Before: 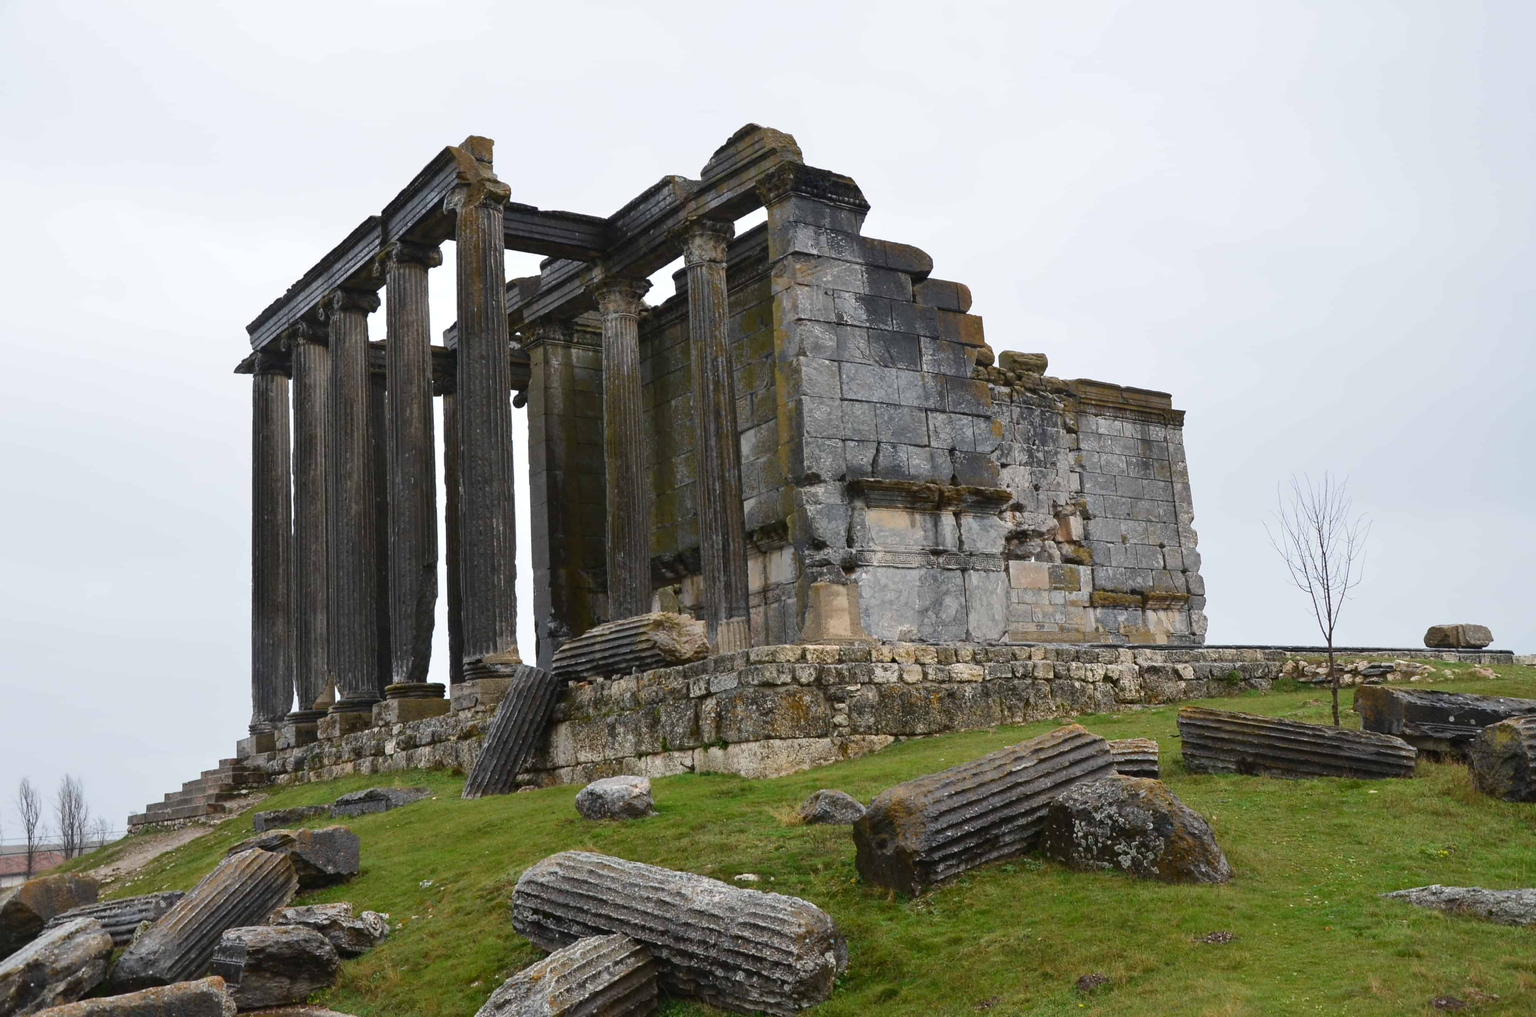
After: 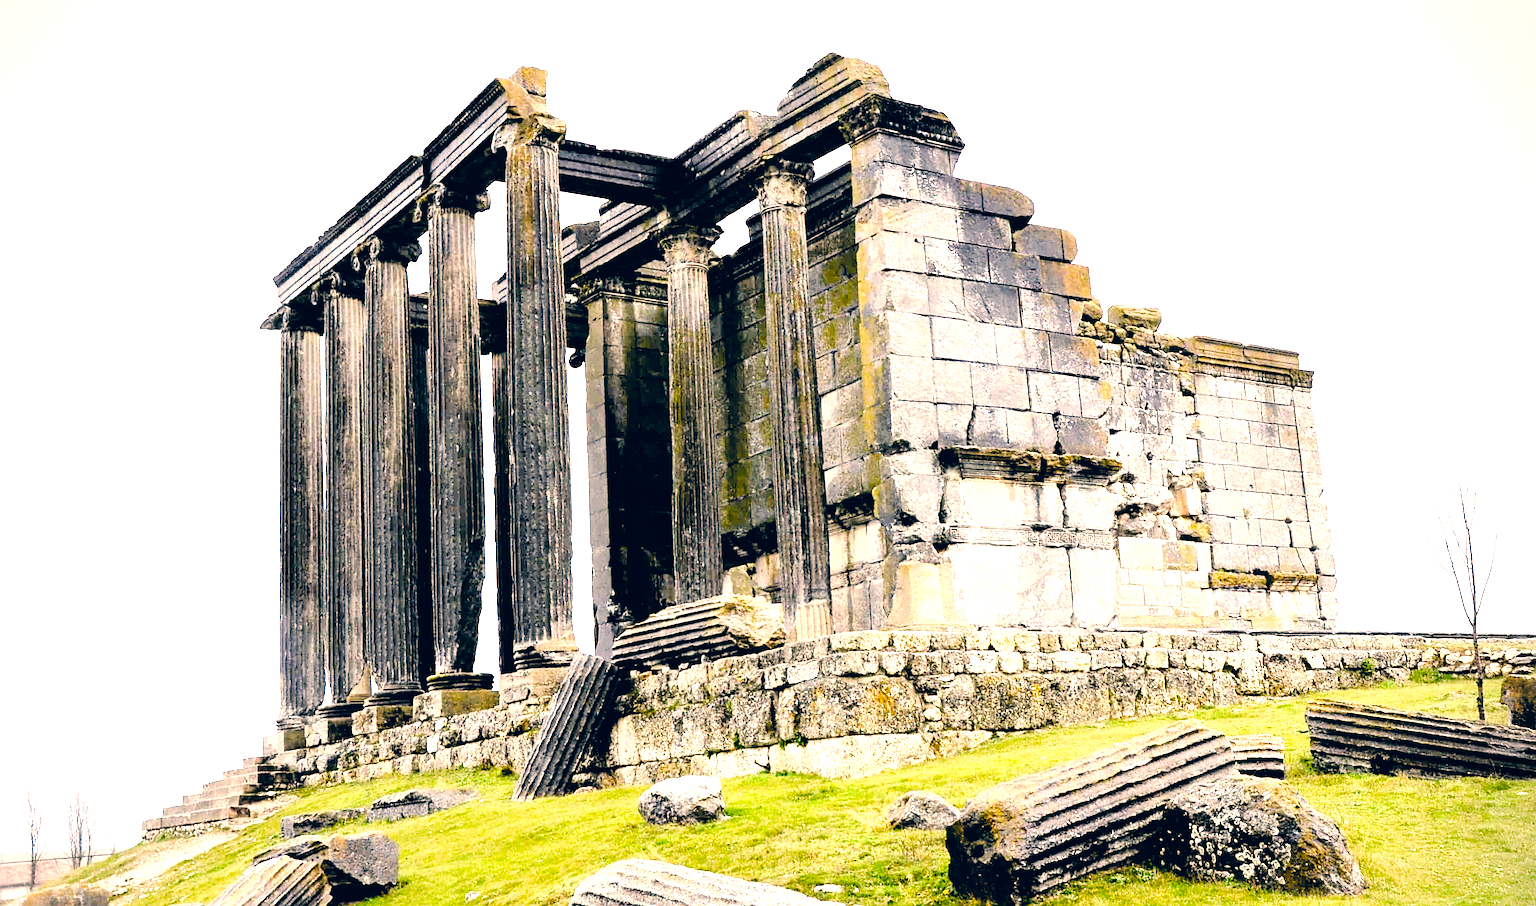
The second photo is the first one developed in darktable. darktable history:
exposure: black level correction 0.001, compensate exposure bias true, compensate highlight preservation false
sharpen: on, module defaults
filmic rgb: black relative exposure -4.5 EV, white relative exposure 6.61 EV, hardness 1.9, contrast 0.511, add noise in highlights 0.001, preserve chrominance no, color science v3 (2019), use custom middle-gray values true, contrast in highlights soft
crop: top 7.524%, right 9.79%, bottom 12.045%
levels: levels [0, 0.281, 0.562]
tone equalizer: -8 EV -0.733 EV, -7 EV -0.68 EV, -6 EV -0.597 EV, -5 EV -0.379 EV, -3 EV 0.39 EV, -2 EV 0.6 EV, -1 EV 0.674 EV, +0 EV 0.726 EV
vignetting: brightness -0.456, saturation -0.292, center (-0.027, 0.402), dithering 8-bit output
color correction: highlights a* 10.37, highlights b* 14.38, shadows a* -9.55, shadows b* -15.05
